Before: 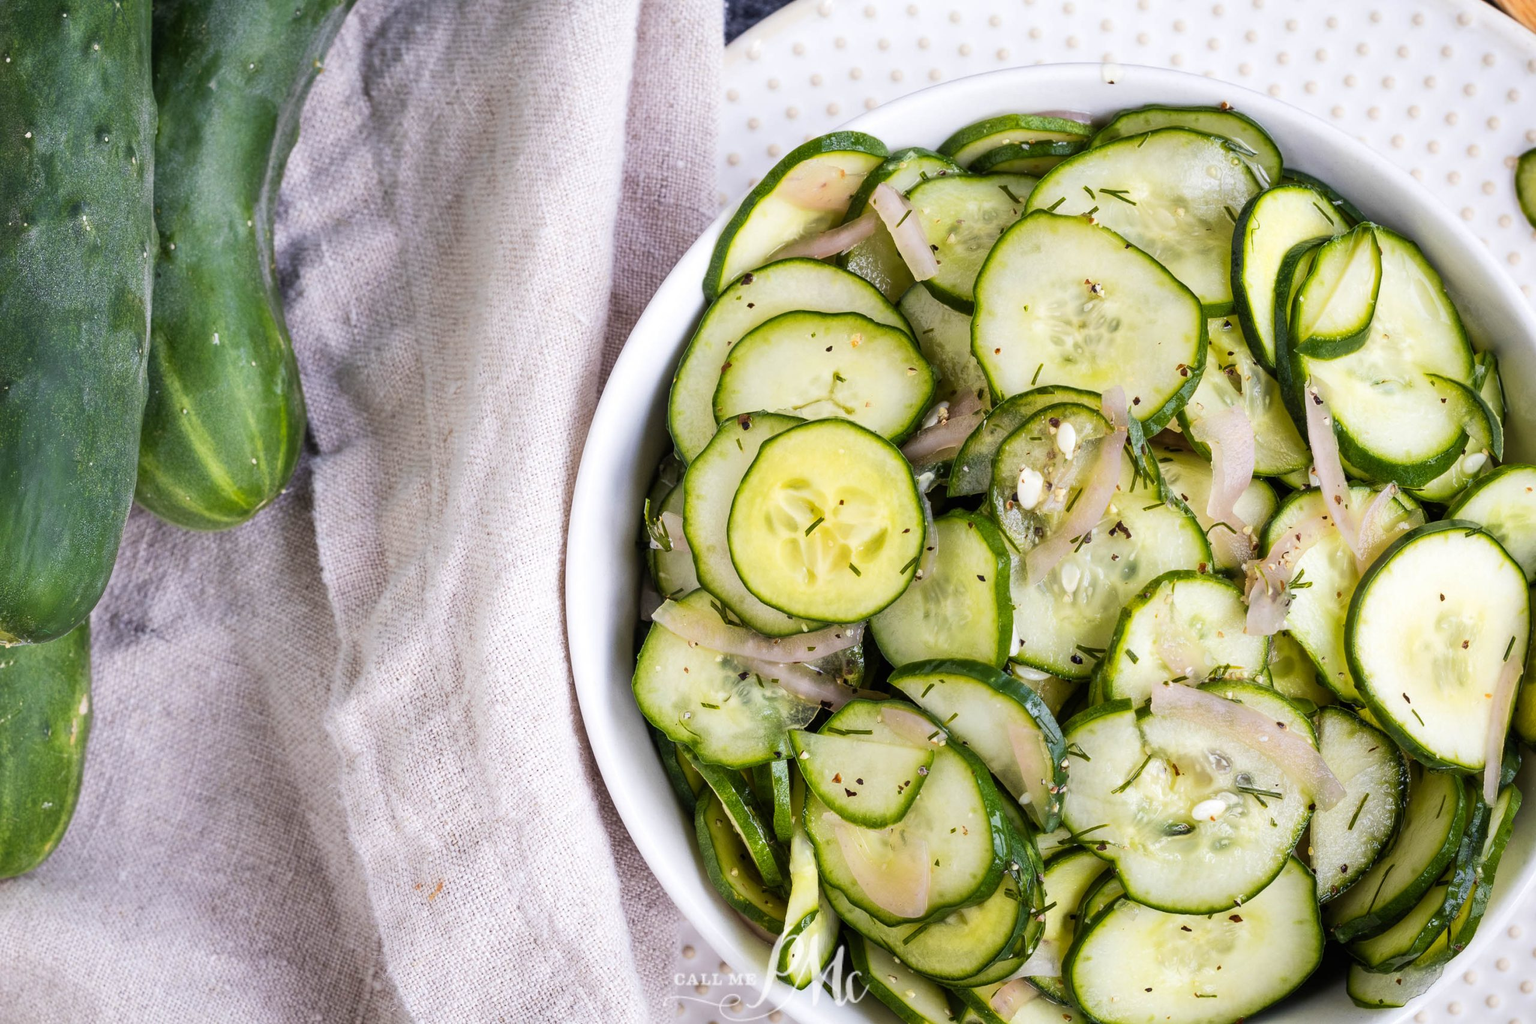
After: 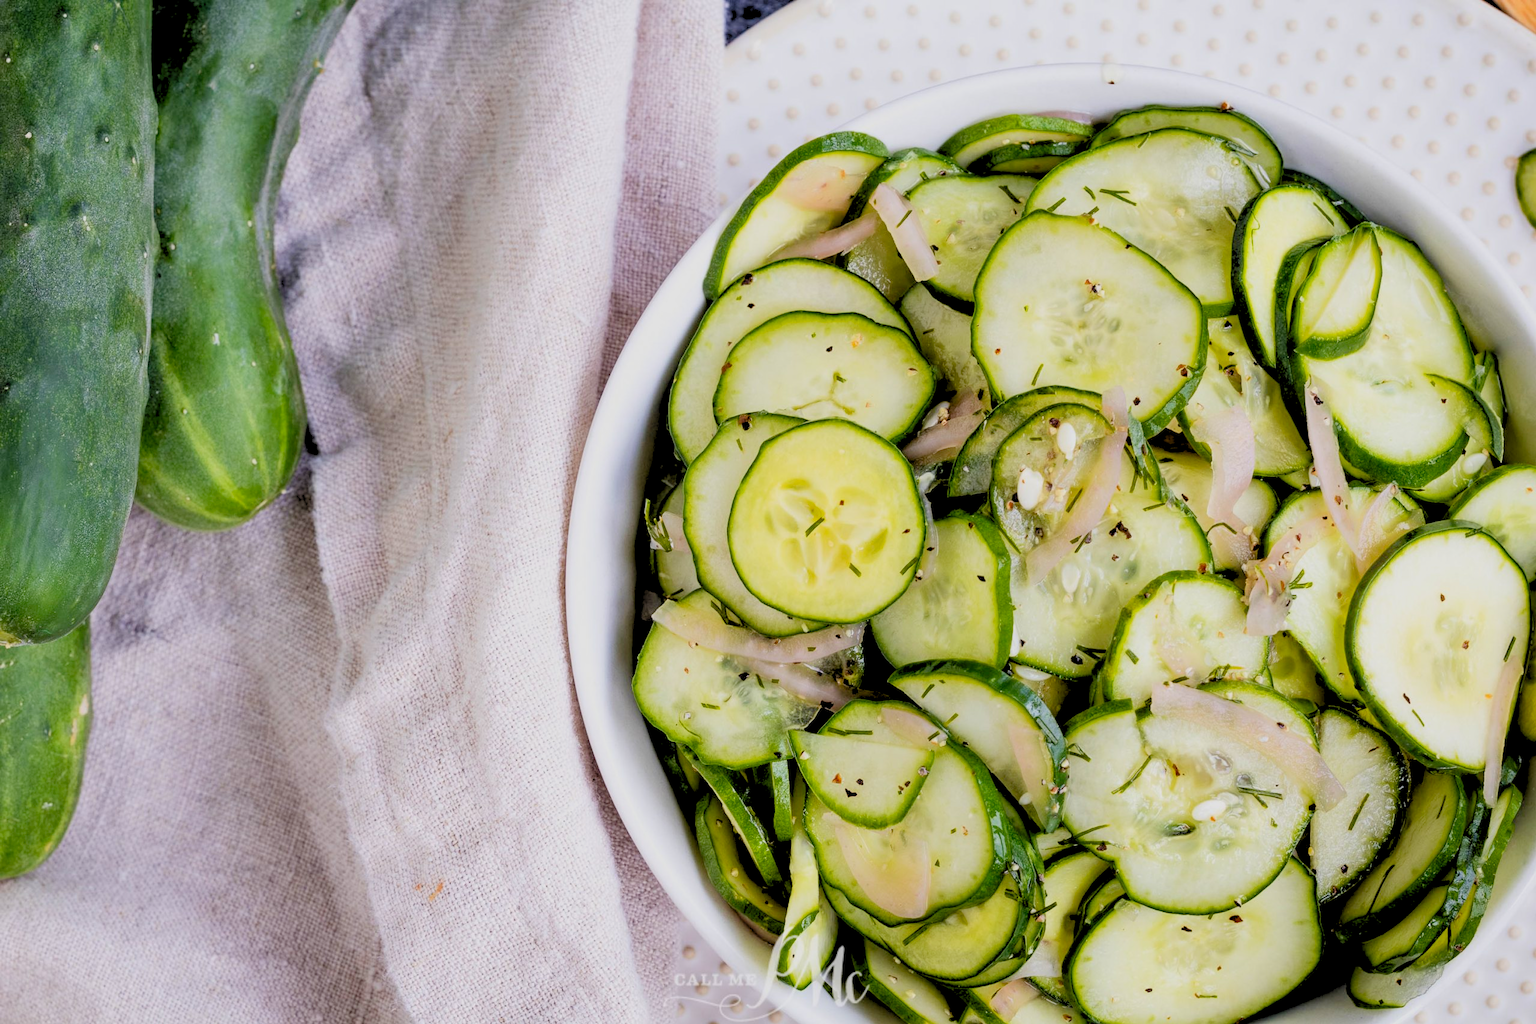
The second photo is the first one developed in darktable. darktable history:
levels: levels [0.093, 0.434, 0.988]
exposure: black level correction 0.009, exposure -0.655 EV, compensate highlight preservation false
